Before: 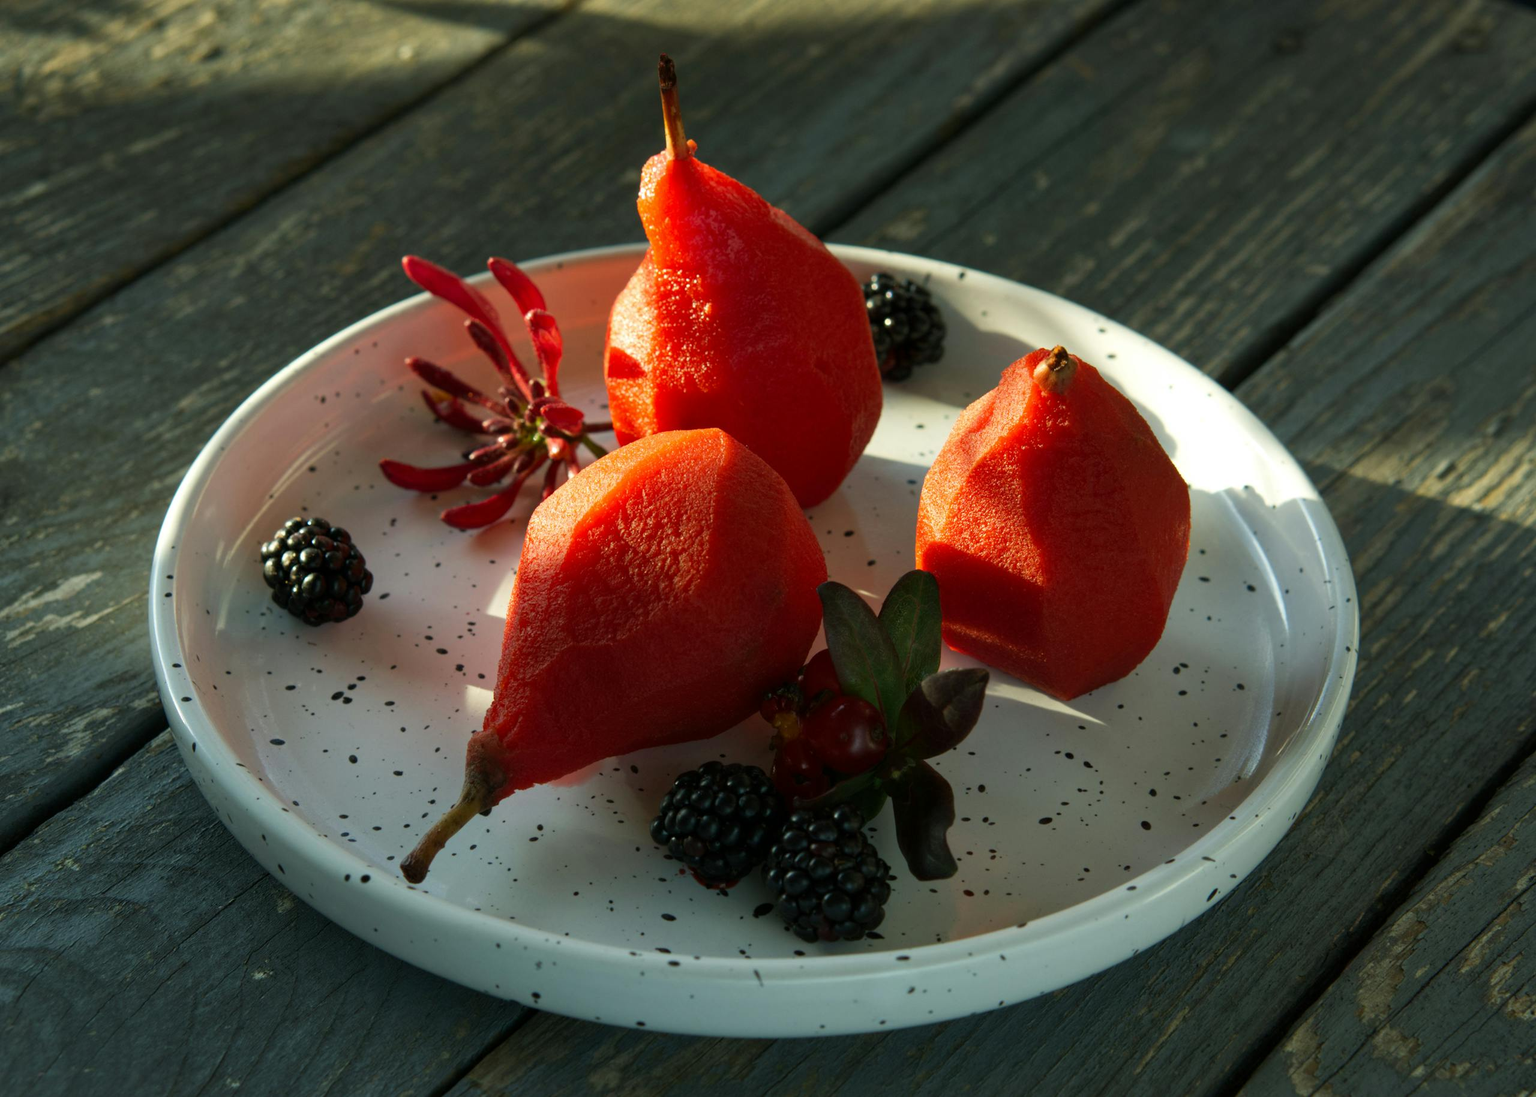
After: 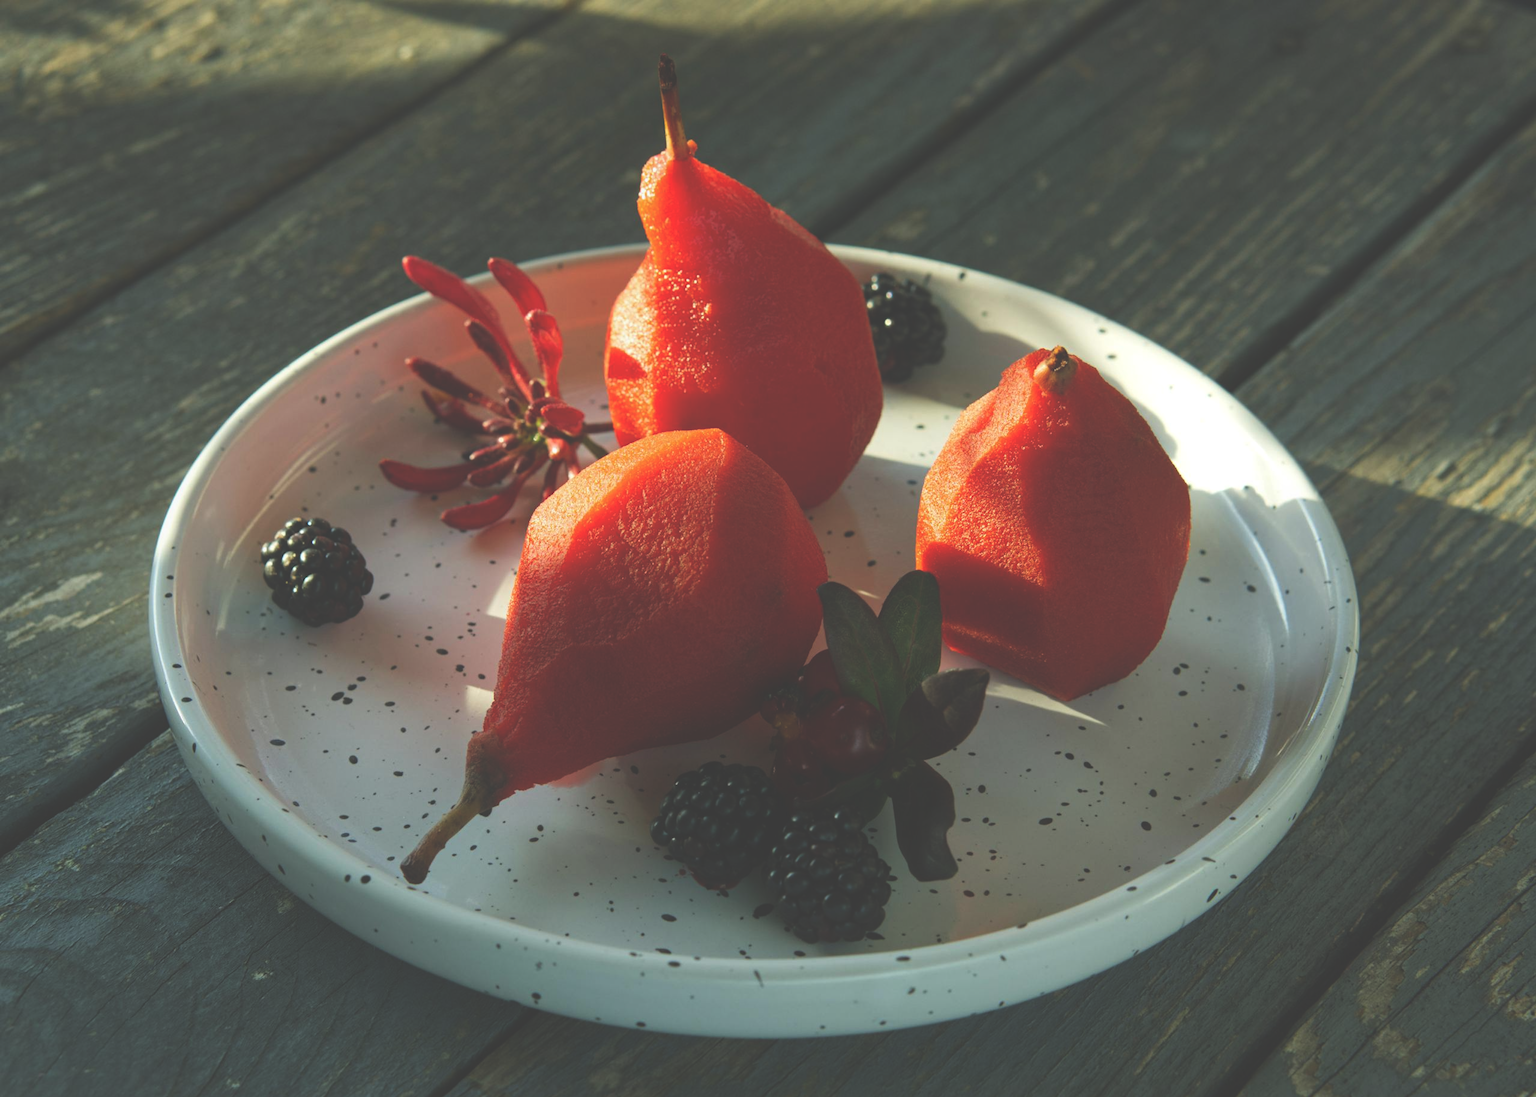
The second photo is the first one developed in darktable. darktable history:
contrast equalizer: y [[0.439, 0.44, 0.442, 0.457, 0.493, 0.498], [0.5 ×6], [0.5 ×6], [0 ×6], [0 ×6]], mix 0.303
exposure: black level correction -0.04, exposure 0.064 EV, compensate exposure bias true, compensate highlight preservation false
levels: mode automatic
